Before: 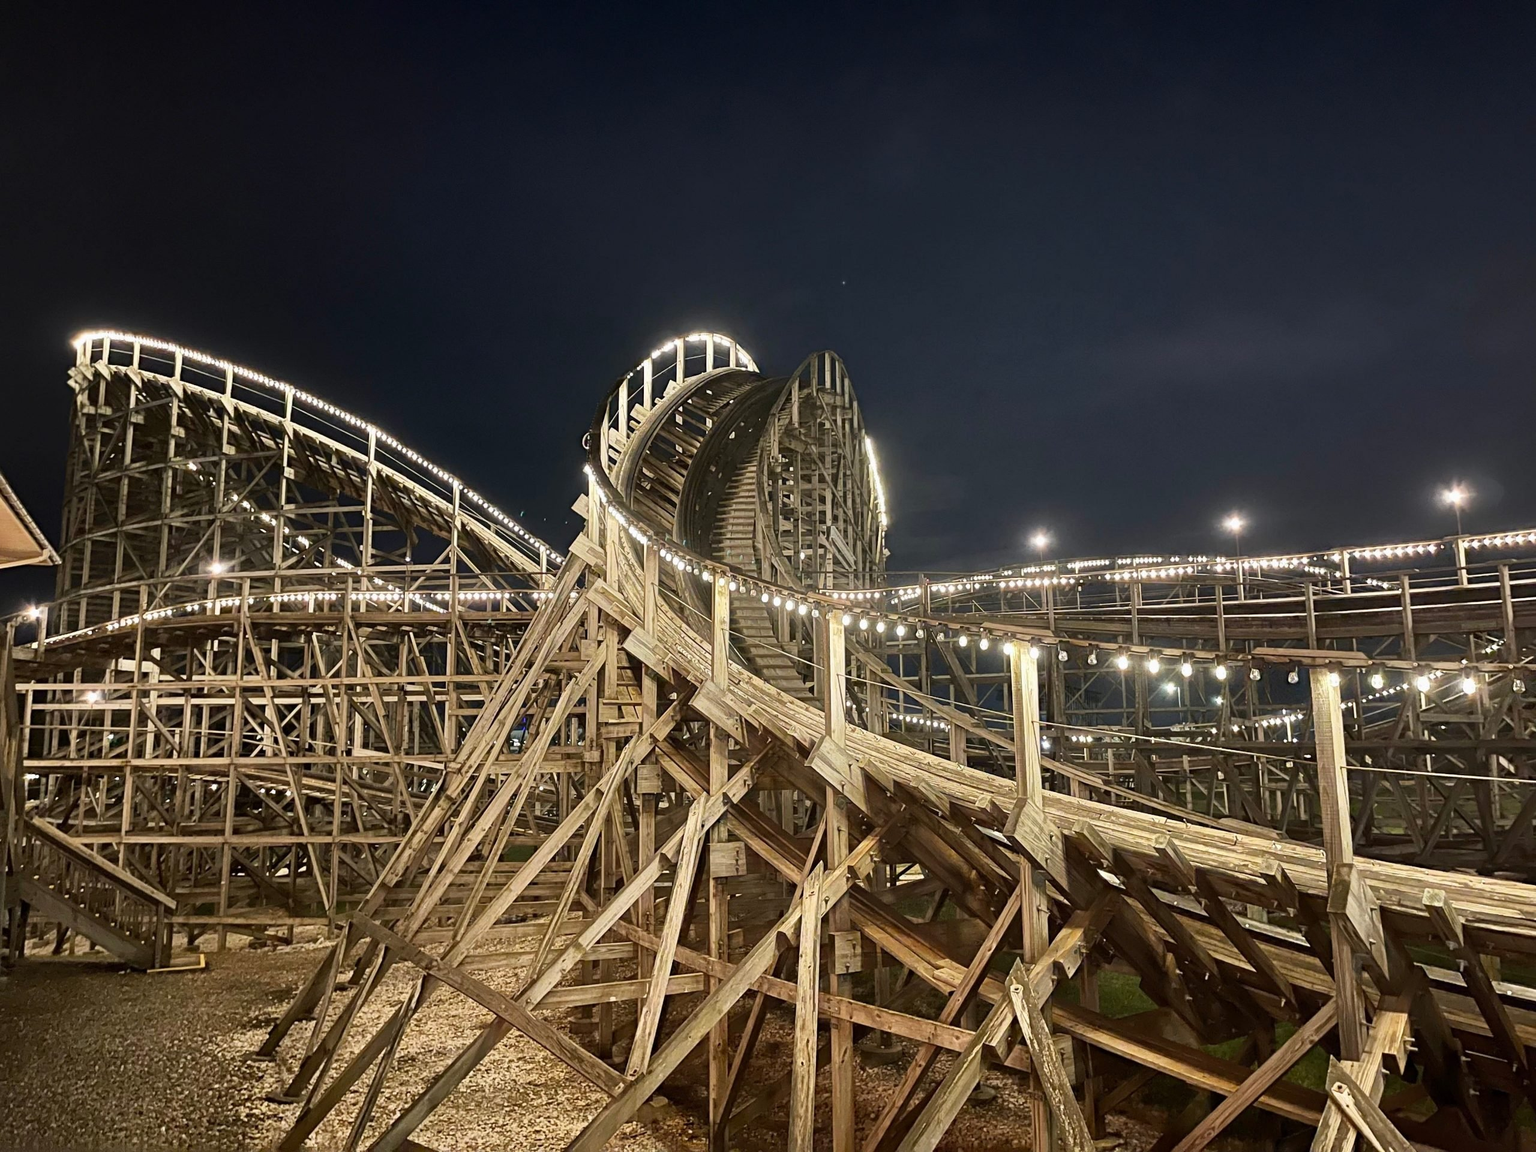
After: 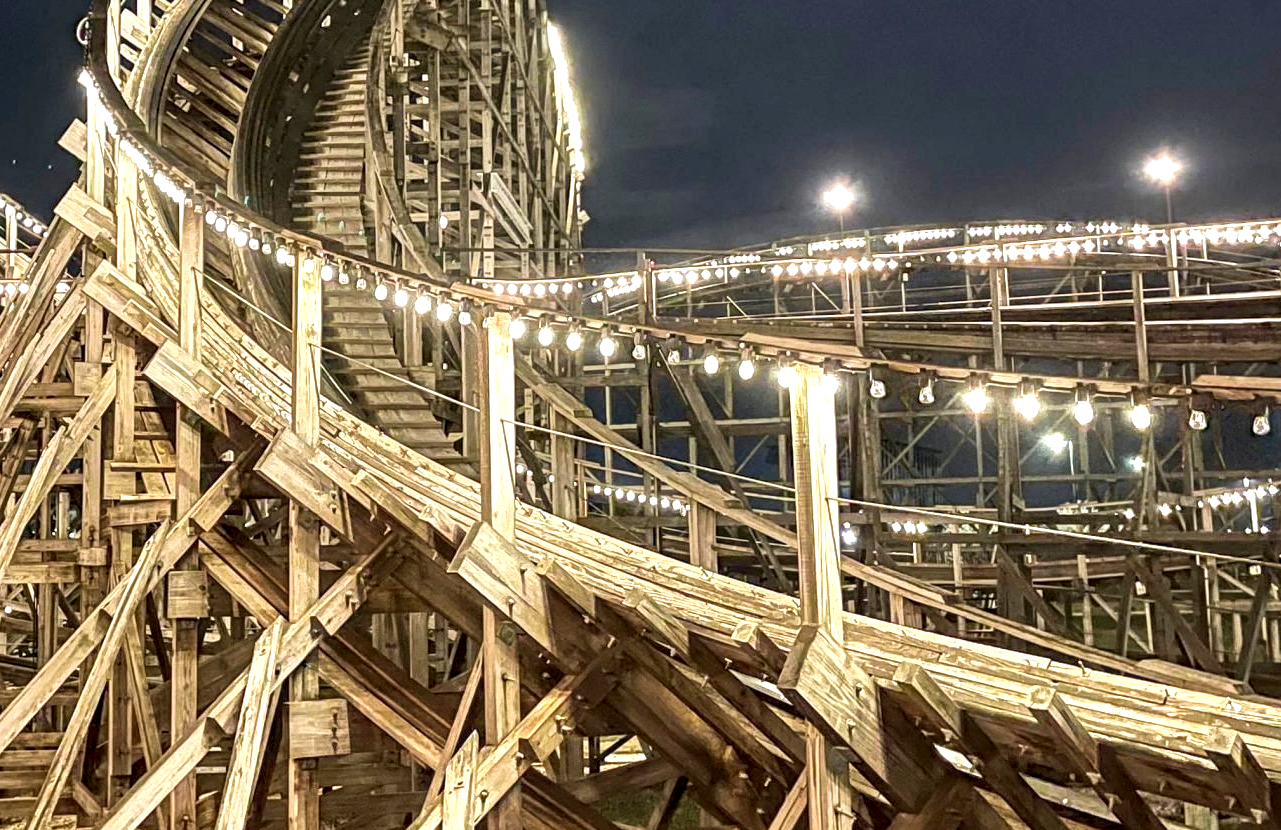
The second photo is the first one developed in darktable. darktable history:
crop: left 34.924%, top 36.672%, right 15.022%, bottom 20.092%
local contrast: highlights 59%, detail 146%
velvia: strength 22.12%
exposure: black level correction 0.001, exposure 0.498 EV, compensate highlight preservation false
